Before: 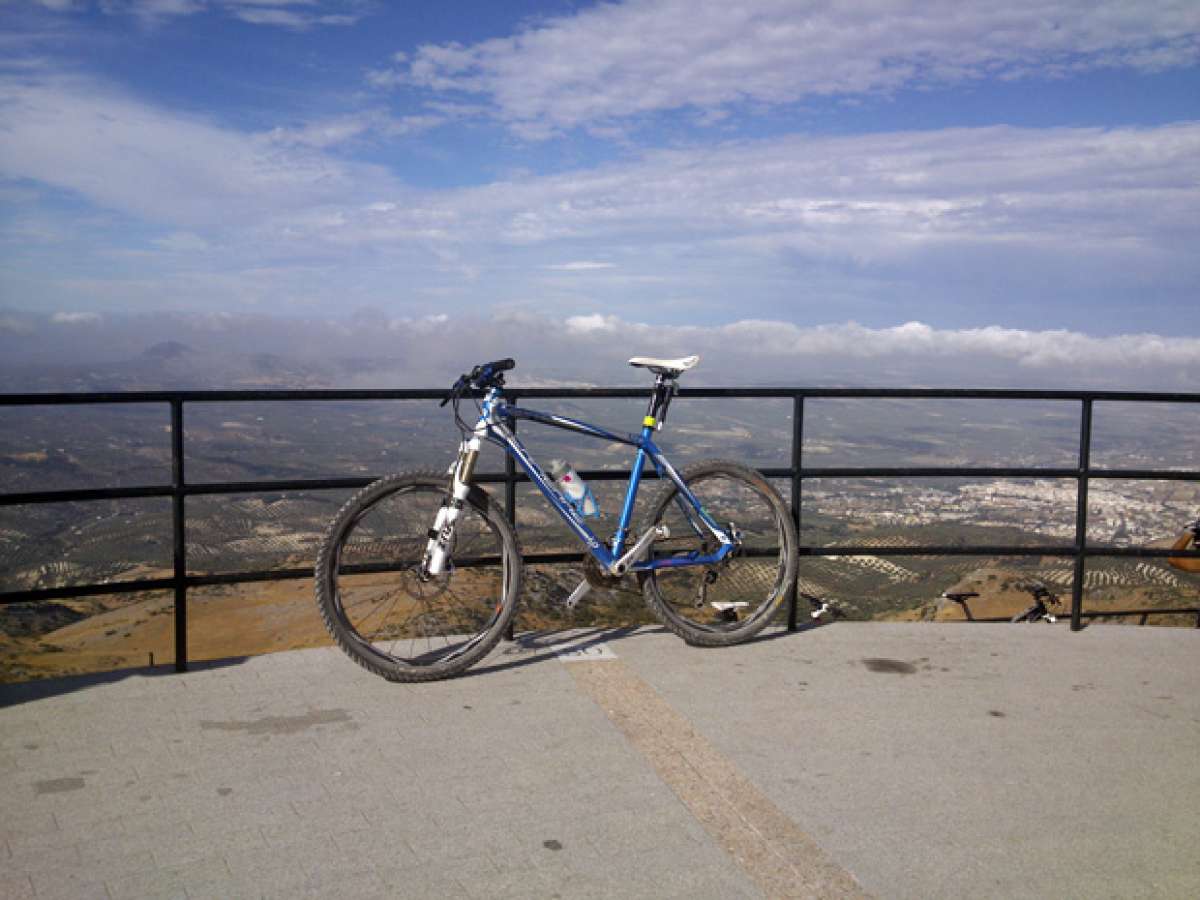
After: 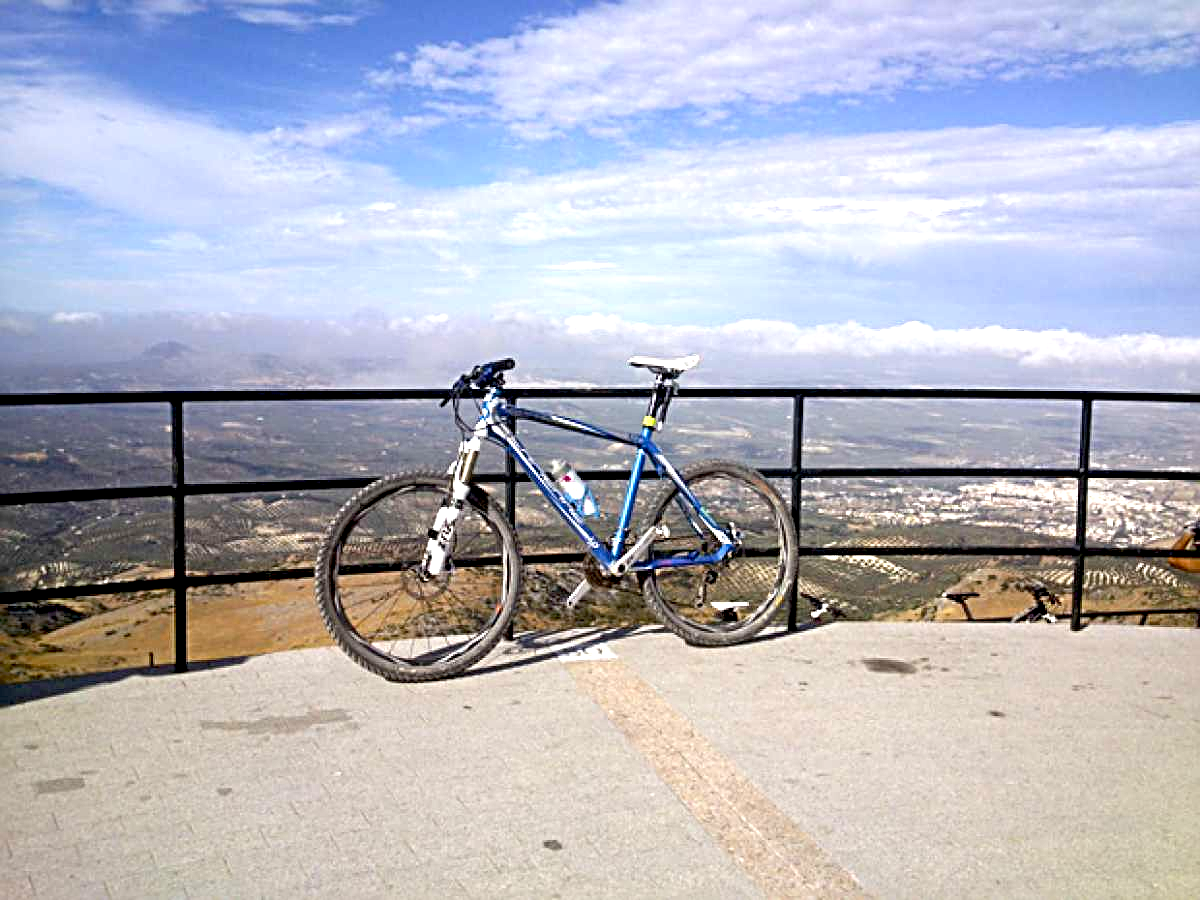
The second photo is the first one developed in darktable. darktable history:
sharpen: radius 4
exposure: black level correction 0.01, exposure 1 EV, compensate highlight preservation false
